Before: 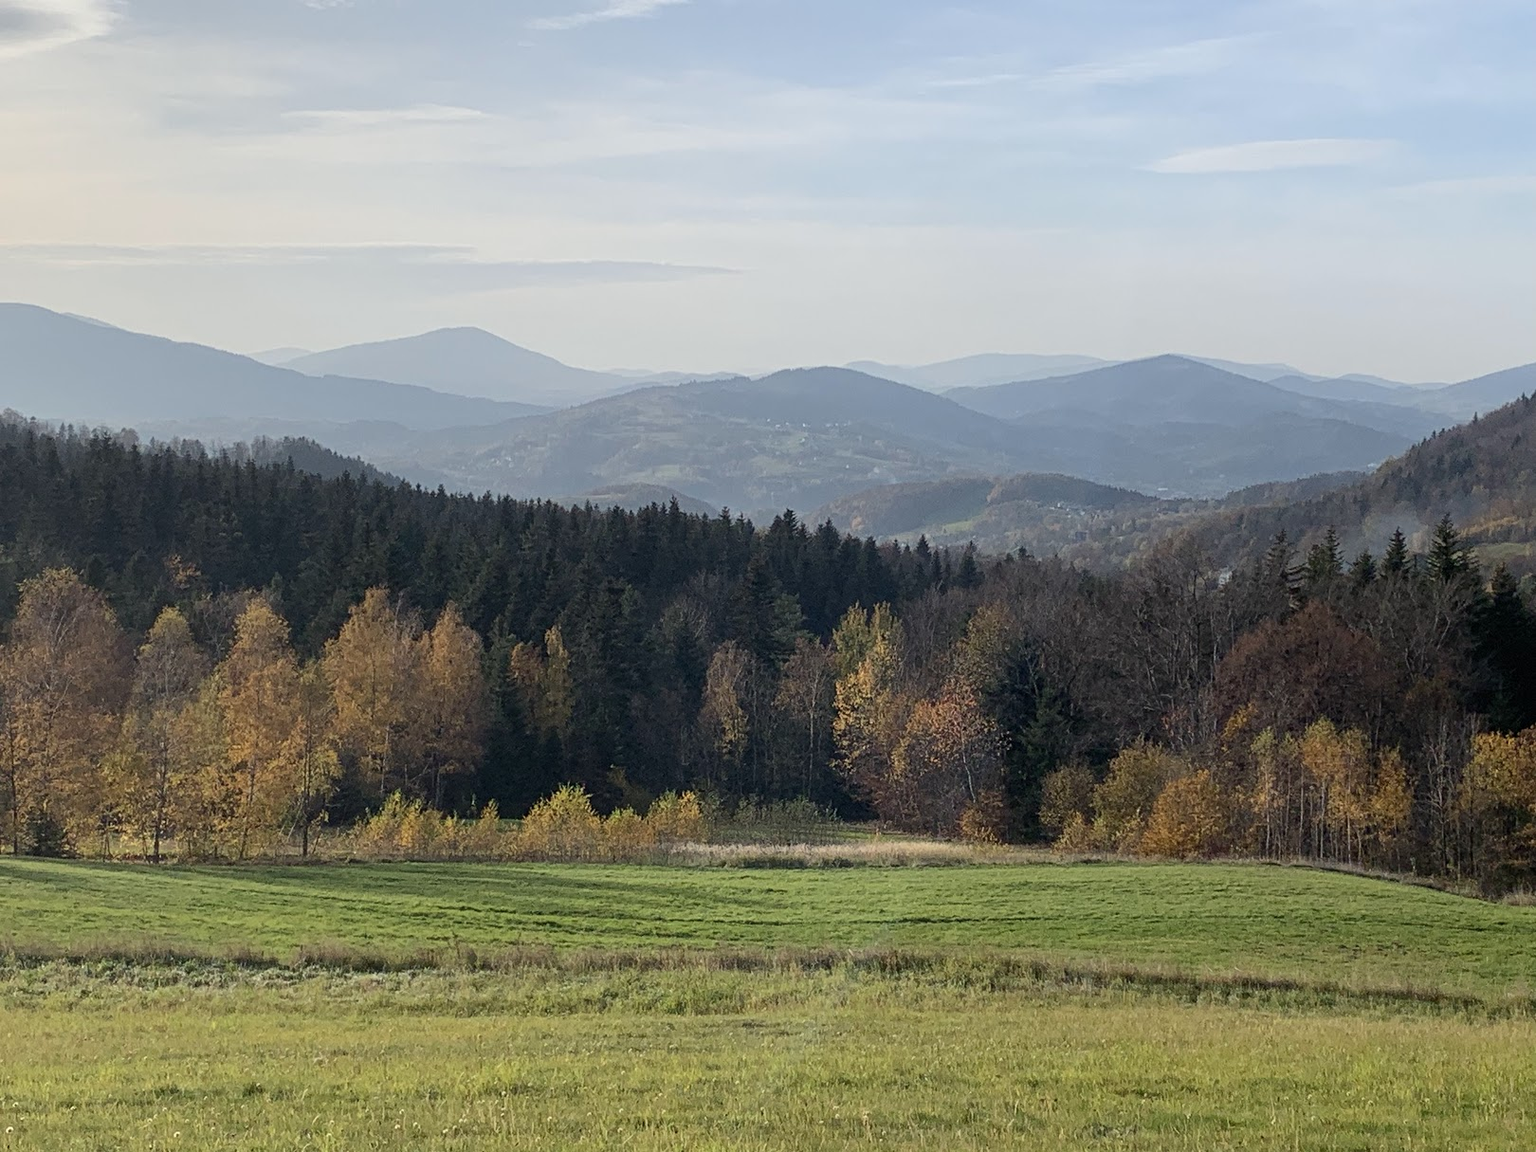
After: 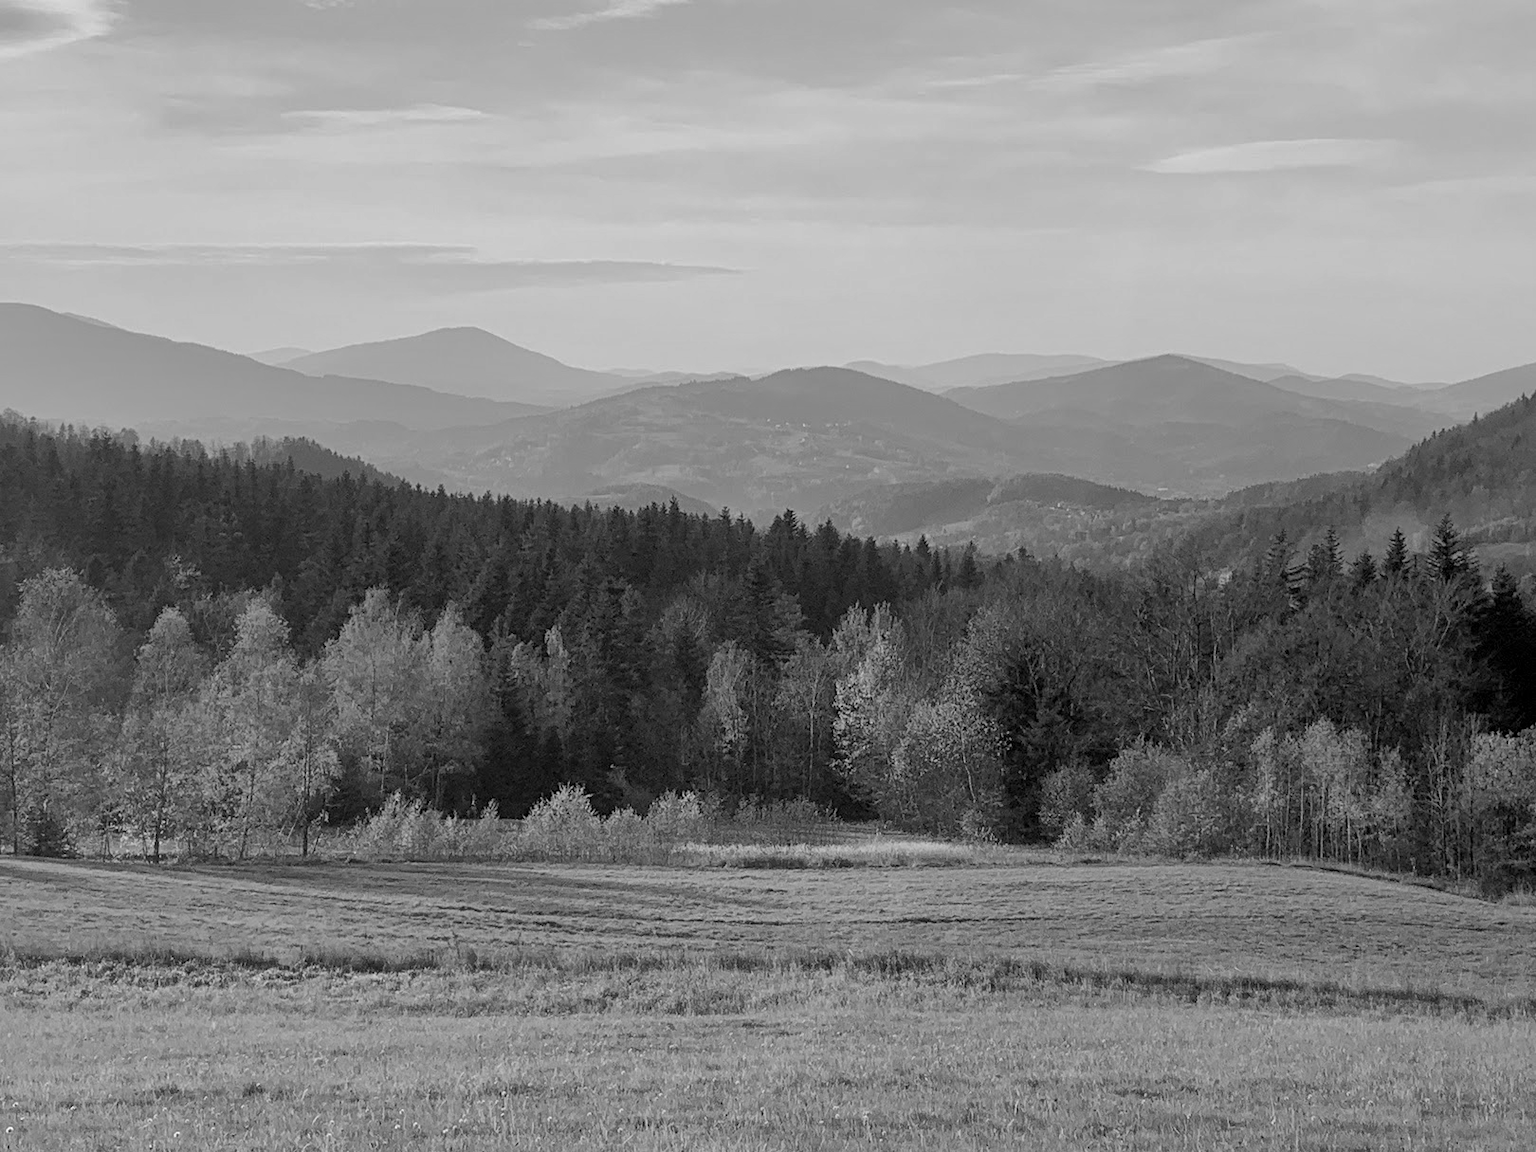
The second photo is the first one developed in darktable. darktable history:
exposure: black level correction 0.002, compensate highlight preservation false
monochrome: on, module defaults
shadows and highlights: on, module defaults
levels: levels [0, 0.499, 1]
